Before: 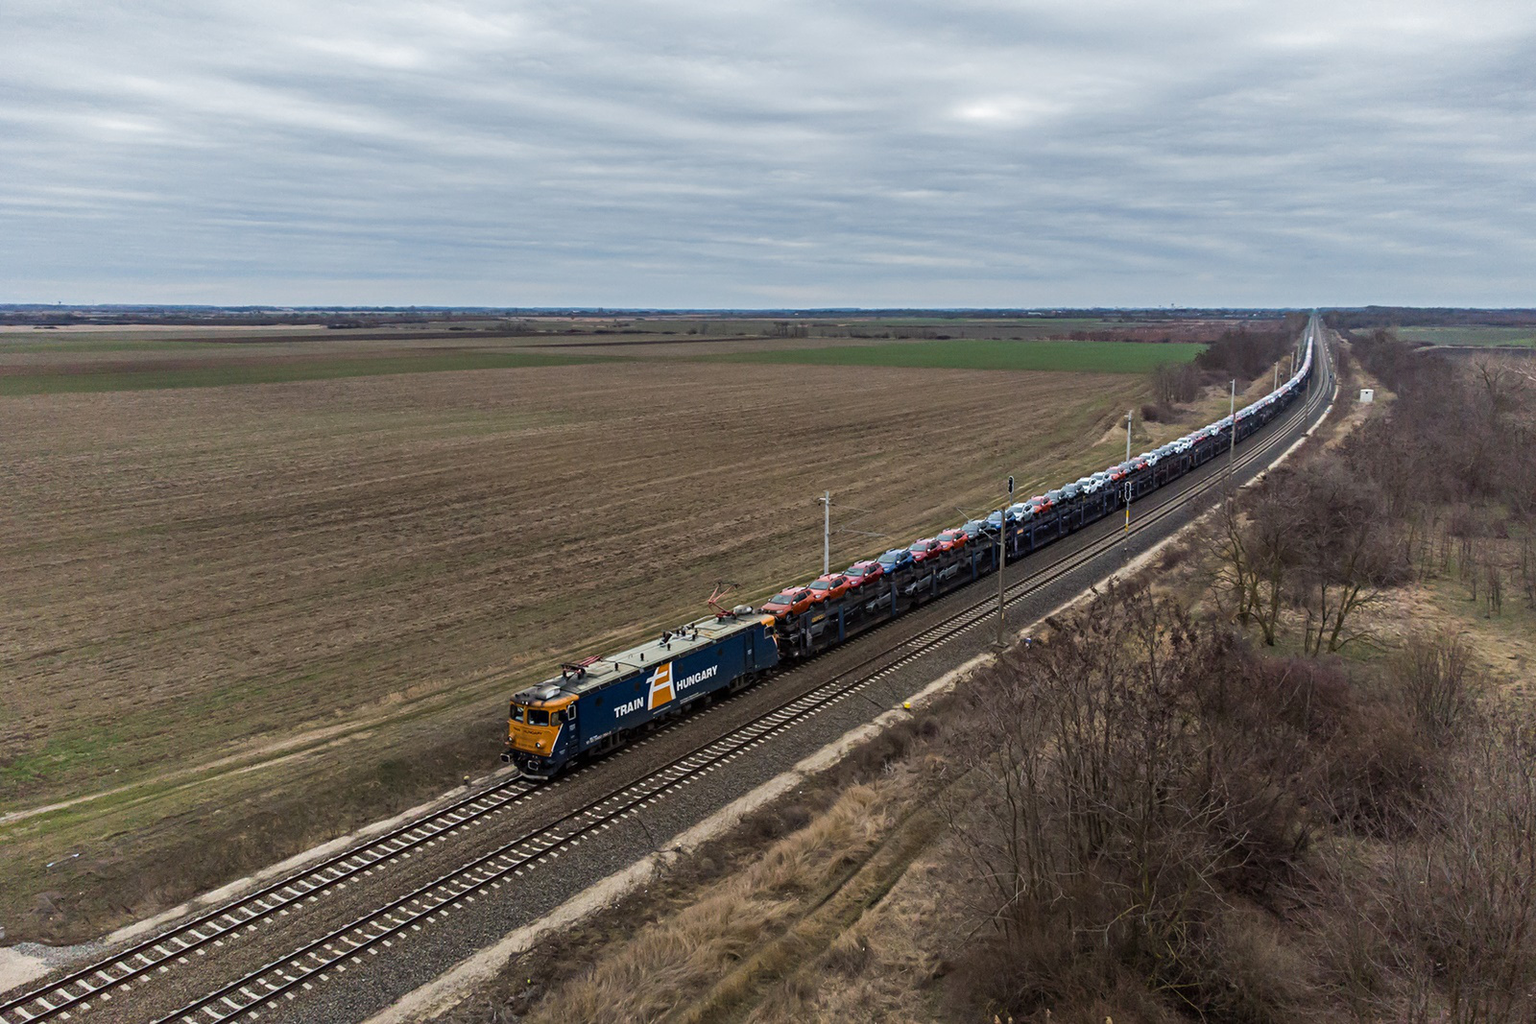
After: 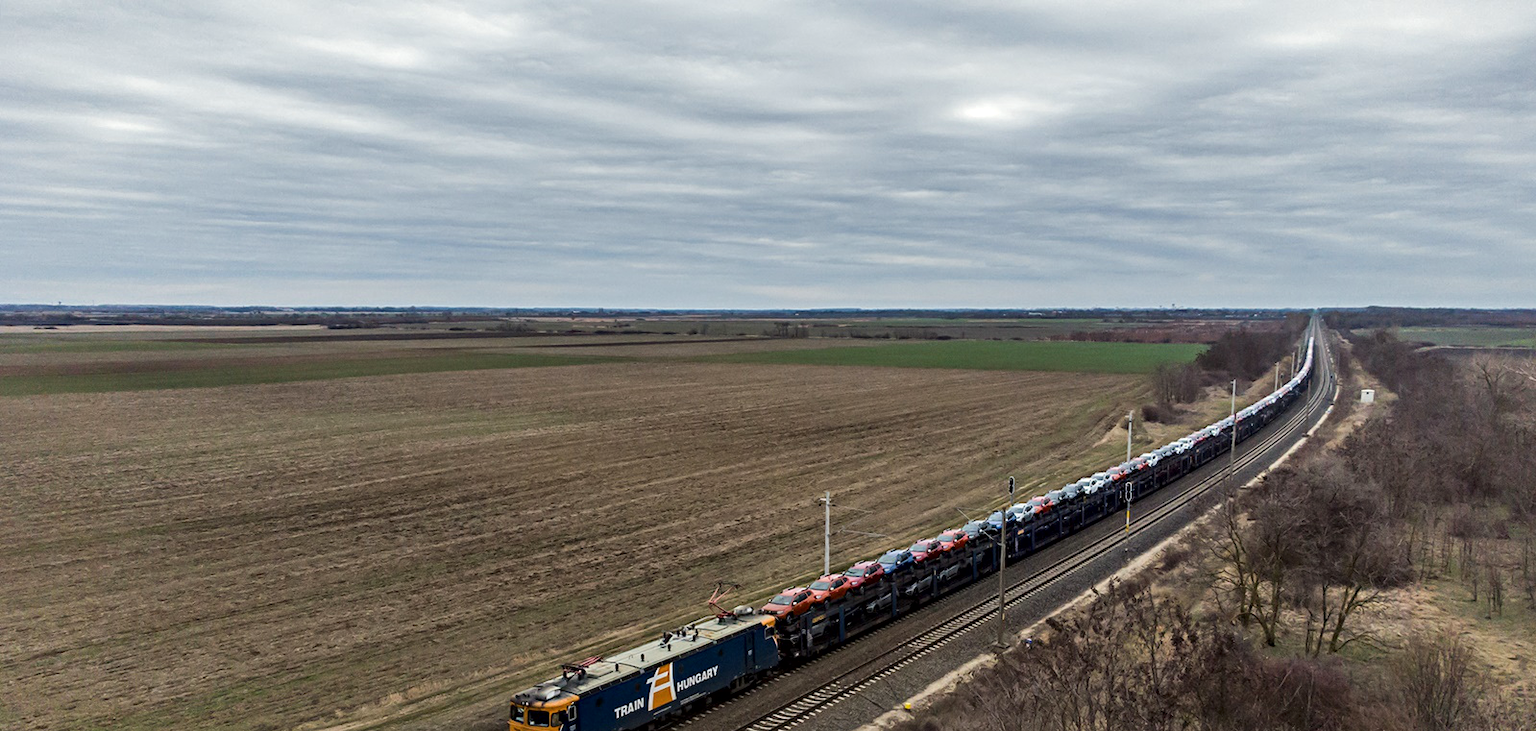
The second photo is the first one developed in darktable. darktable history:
crop: bottom 28.576%
color correction: highlights b* 3
local contrast: mode bilateral grid, contrast 20, coarseness 100, detail 150%, midtone range 0.2
